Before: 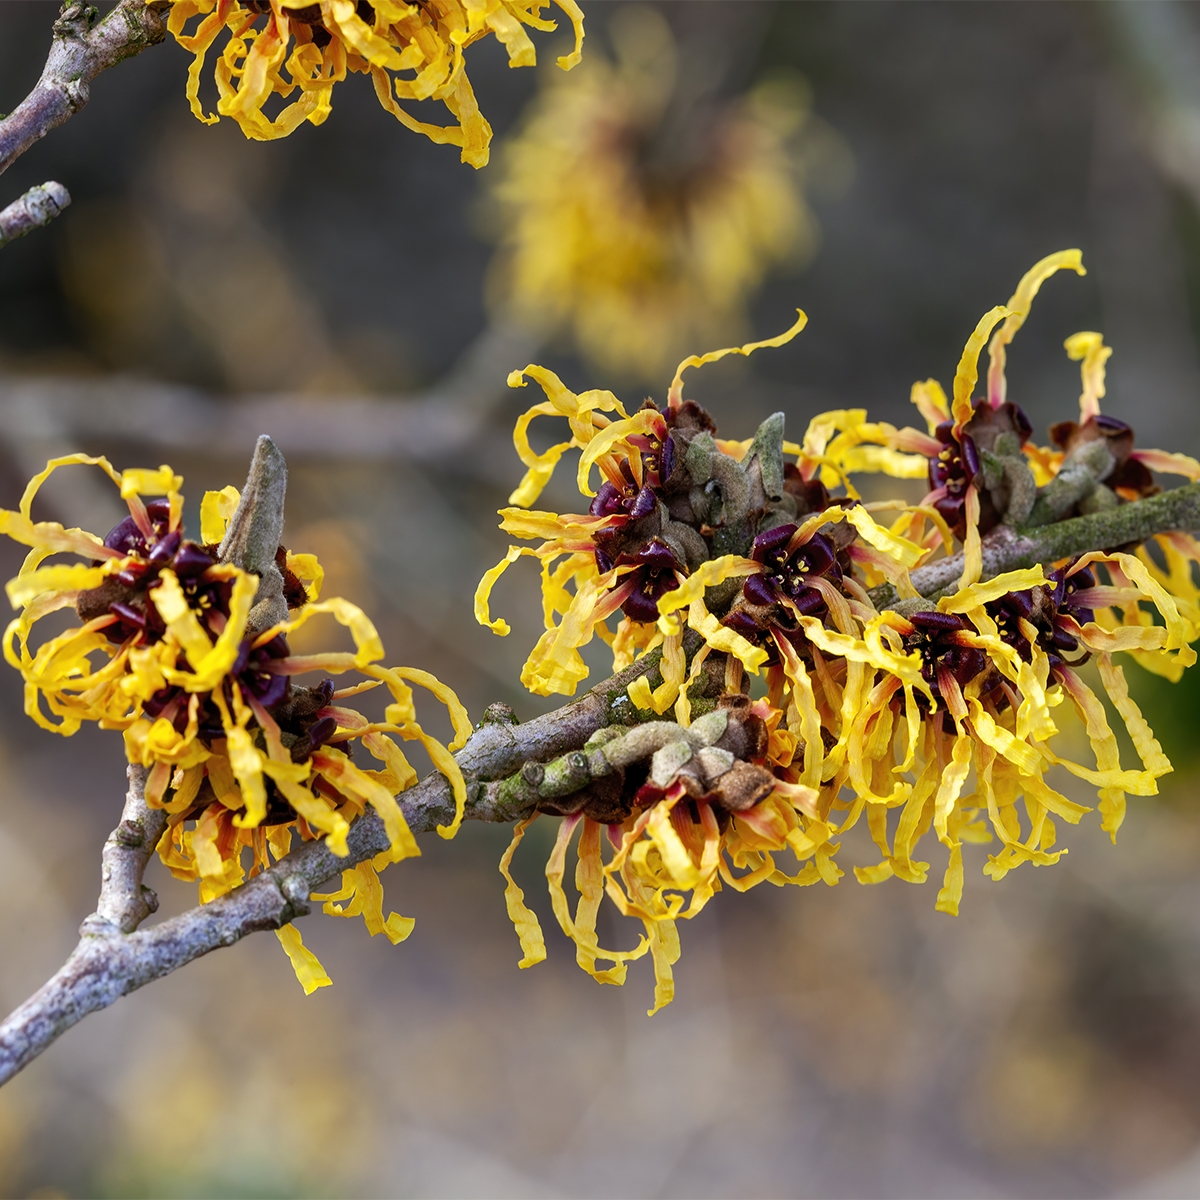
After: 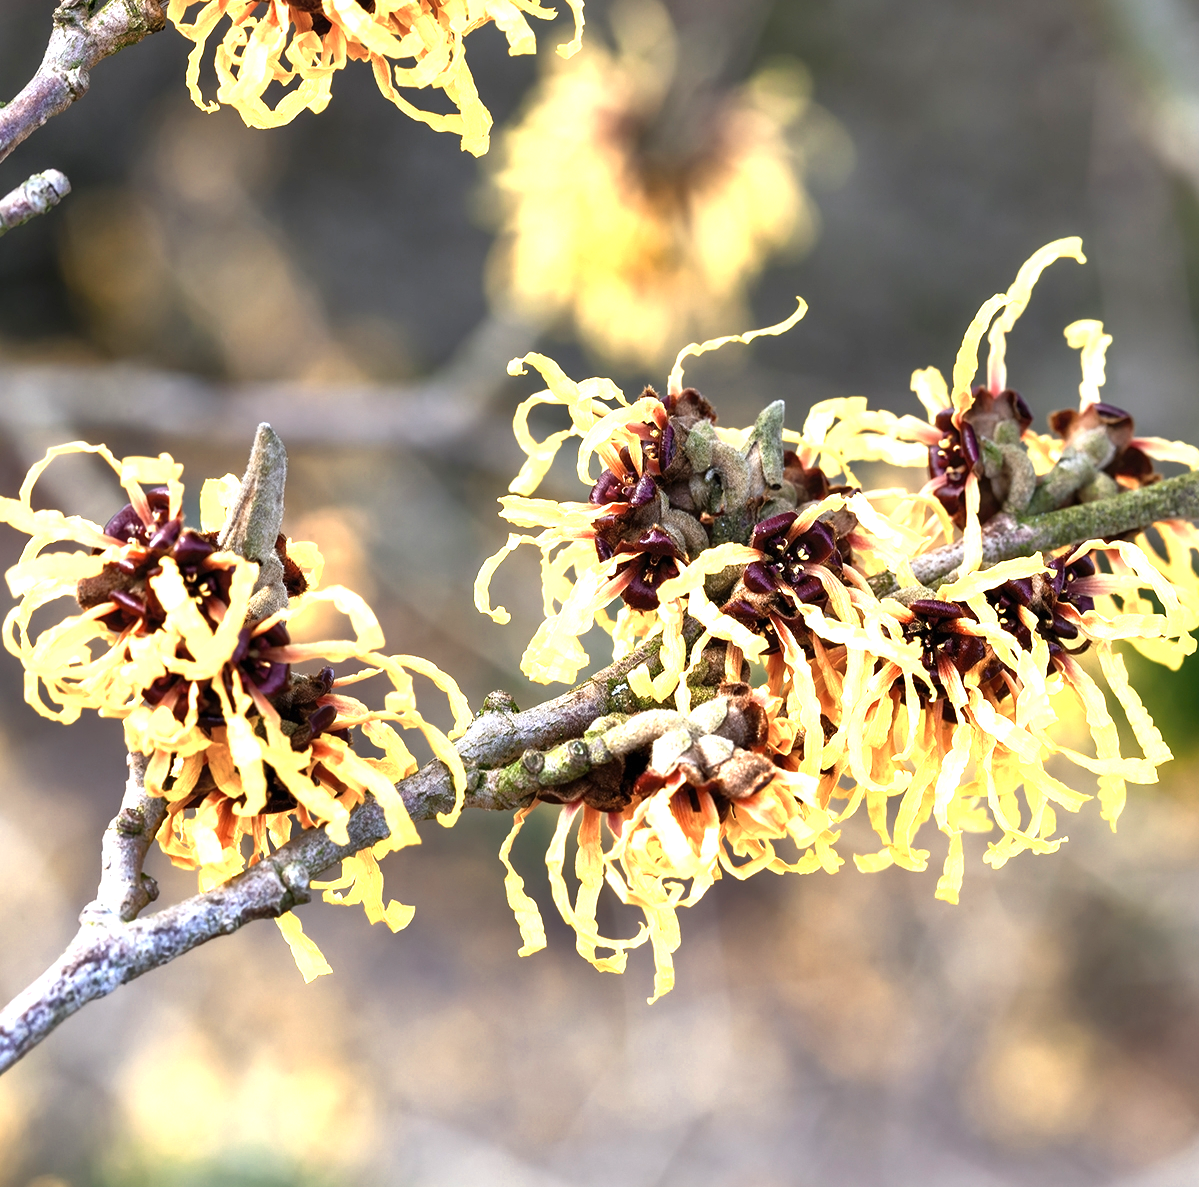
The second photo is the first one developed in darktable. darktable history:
crop: top 1.071%, right 0.012%
color zones: curves: ch0 [(0.018, 0.548) (0.224, 0.64) (0.425, 0.447) (0.675, 0.575) (0.732, 0.579)]; ch1 [(0.066, 0.487) (0.25, 0.5) (0.404, 0.43) (0.75, 0.421) (0.956, 0.421)]; ch2 [(0.044, 0.561) (0.215, 0.465) (0.399, 0.544) (0.465, 0.548) (0.614, 0.447) (0.724, 0.43) (0.882, 0.623) (0.956, 0.632)]
shadows and highlights: soften with gaussian
exposure: black level correction 0, exposure 1 EV, compensate highlight preservation false
